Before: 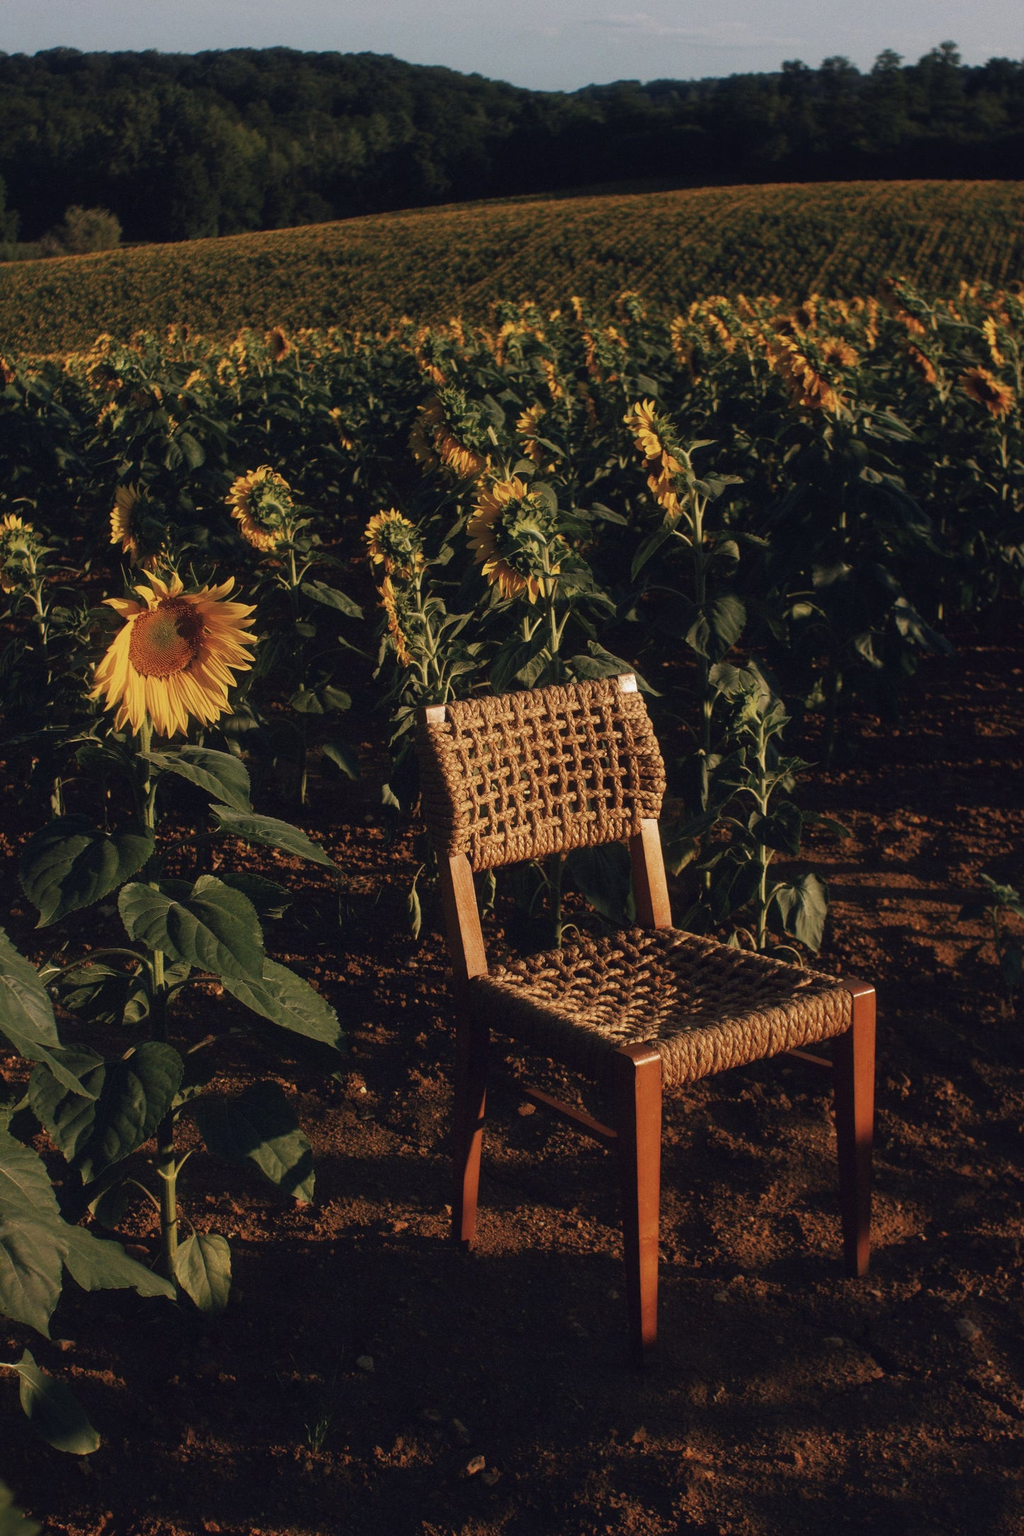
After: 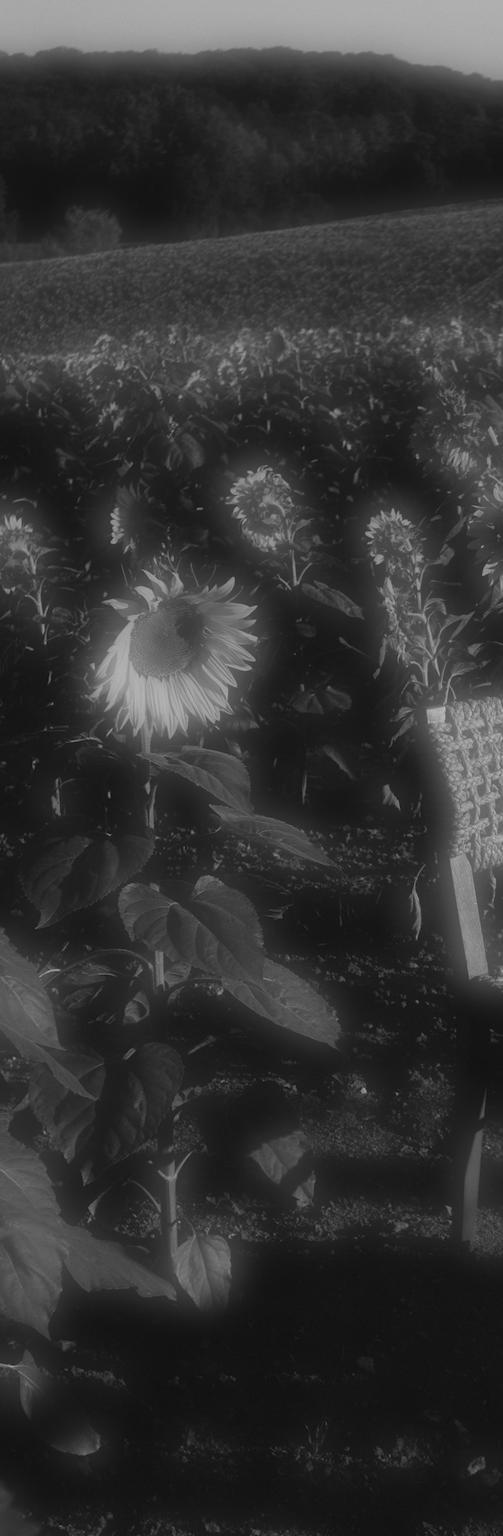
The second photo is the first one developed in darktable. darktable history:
monochrome: on, module defaults
crop and rotate: left 0%, top 0%, right 50.845%
local contrast: mode bilateral grid, contrast 100, coarseness 100, detail 94%, midtone range 0.2
soften: on, module defaults
